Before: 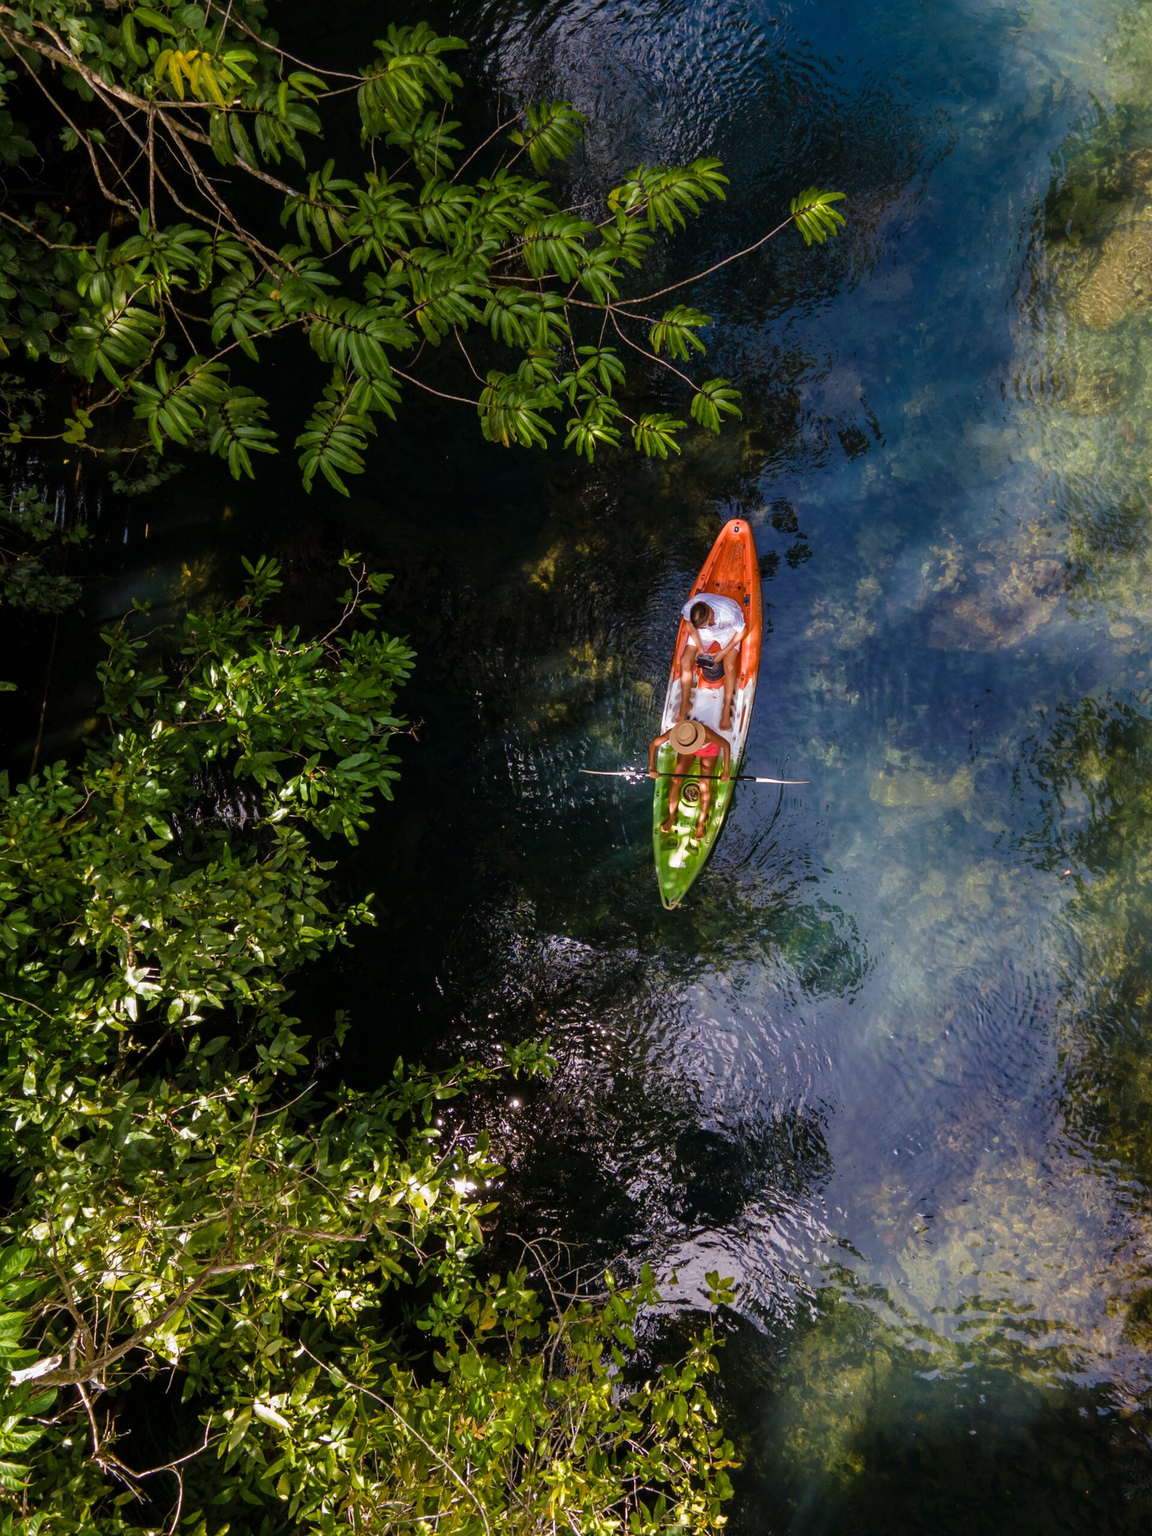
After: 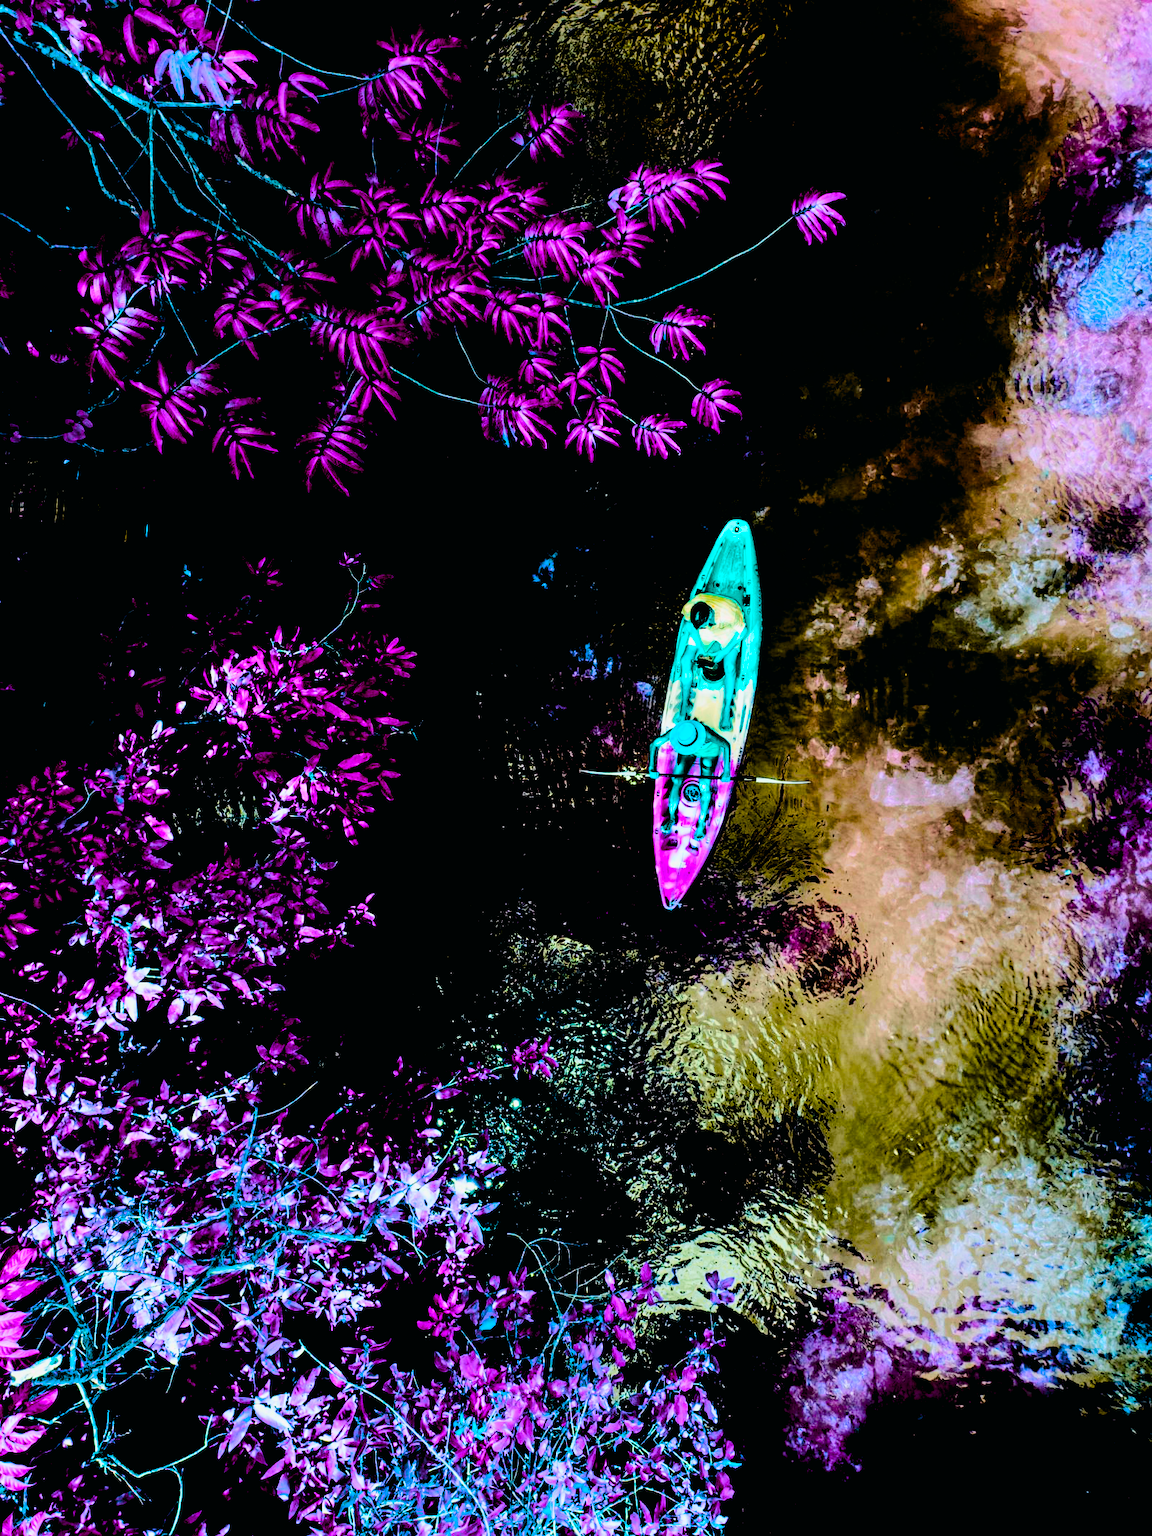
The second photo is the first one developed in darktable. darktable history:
color balance rgb: hue shift 180°, global vibrance 50%, contrast 0.32%
rgb levels: levels [[0.01, 0.419, 0.839], [0, 0.5, 1], [0, 0.5, 1]]
contrast brightness saturation: contrast 0.23, brightness 0.1, saturation 0.29
tone curve: curves: ch0 [(0, 0.003) (0.211, 0.174) (0.482, 0.519) (0.843, 0.821) (0.992, 0.971)]; ch1 [(0, 0) (0.276, 0.206) (0.393, 0.364) (0.482, 0.477) (0.506, 0.5) (0.523, 0.523) (0.572, 0.592) (0.635, 0.665) (0.695, 0.759) (1, 1)]; ch2 [(0, 0) (0.438, 0.456) (0.498, 0.497) (0.536, 0.527) (0.562, 0.584) (0.619, 0.602) (0.698, 0.698) (1, 1)], color space Lab, independent channels, preserve colors none
filmic rgb: black relative exposure -5 EV, hardness 2.88, contrast 1.3
exposure: black level correction 0.04, exposure 0.5 EV, compensate highlight preservation false
